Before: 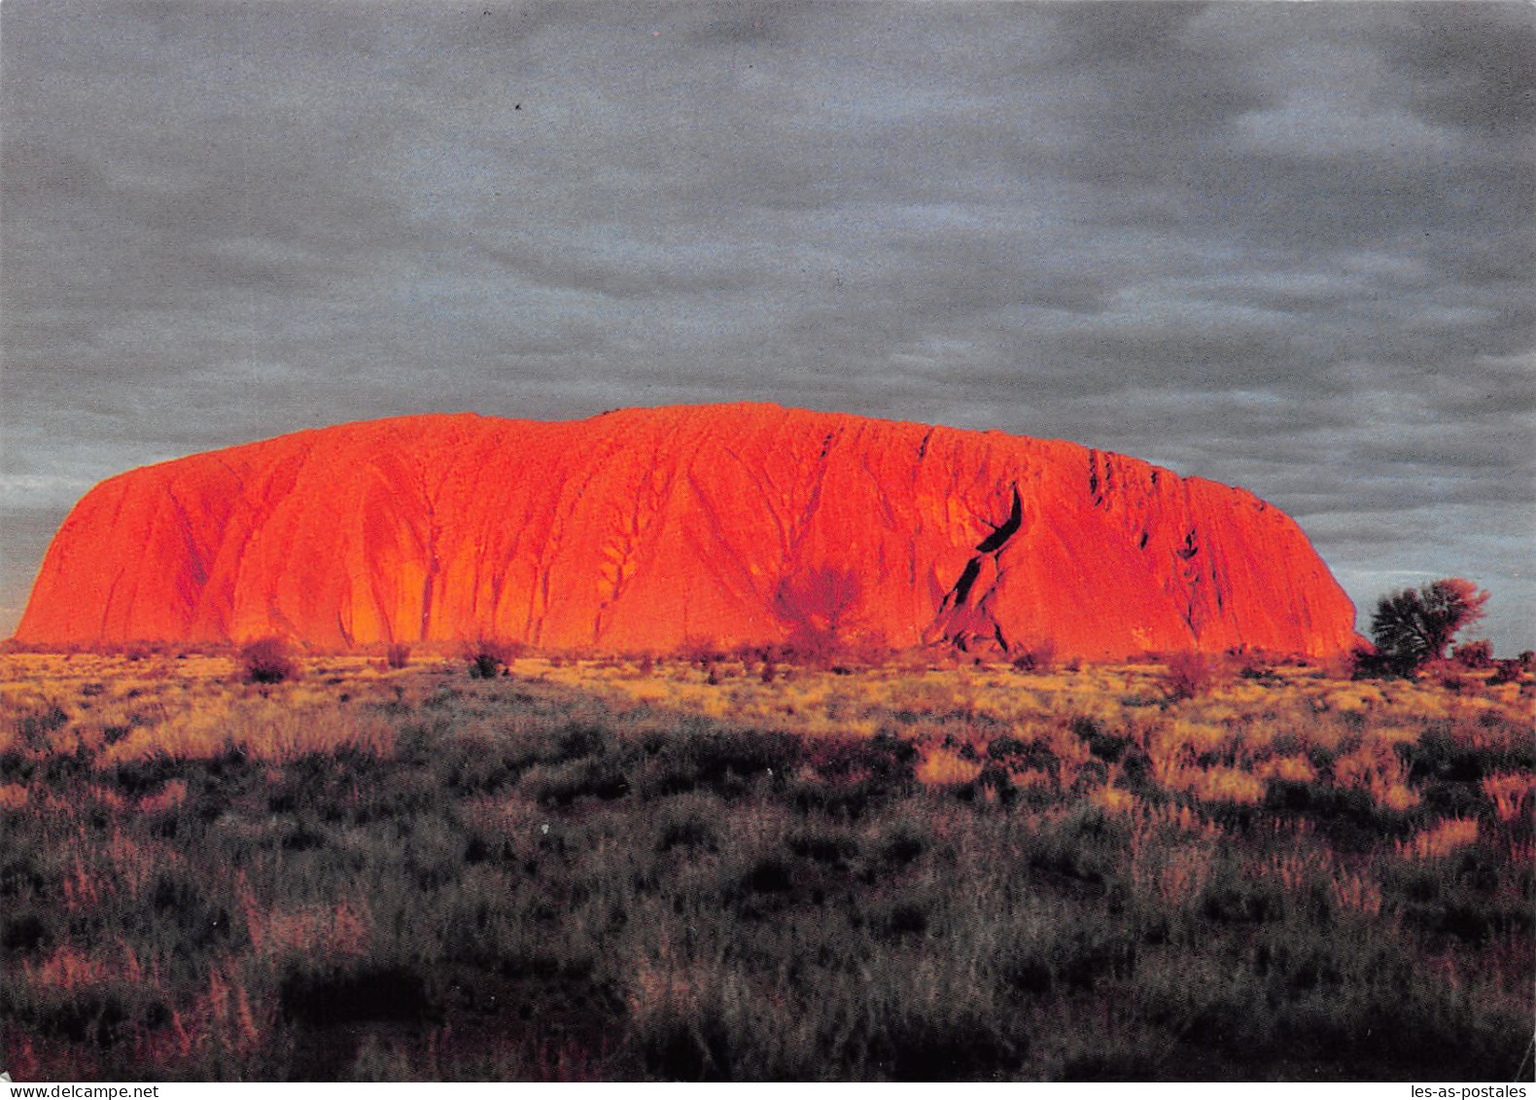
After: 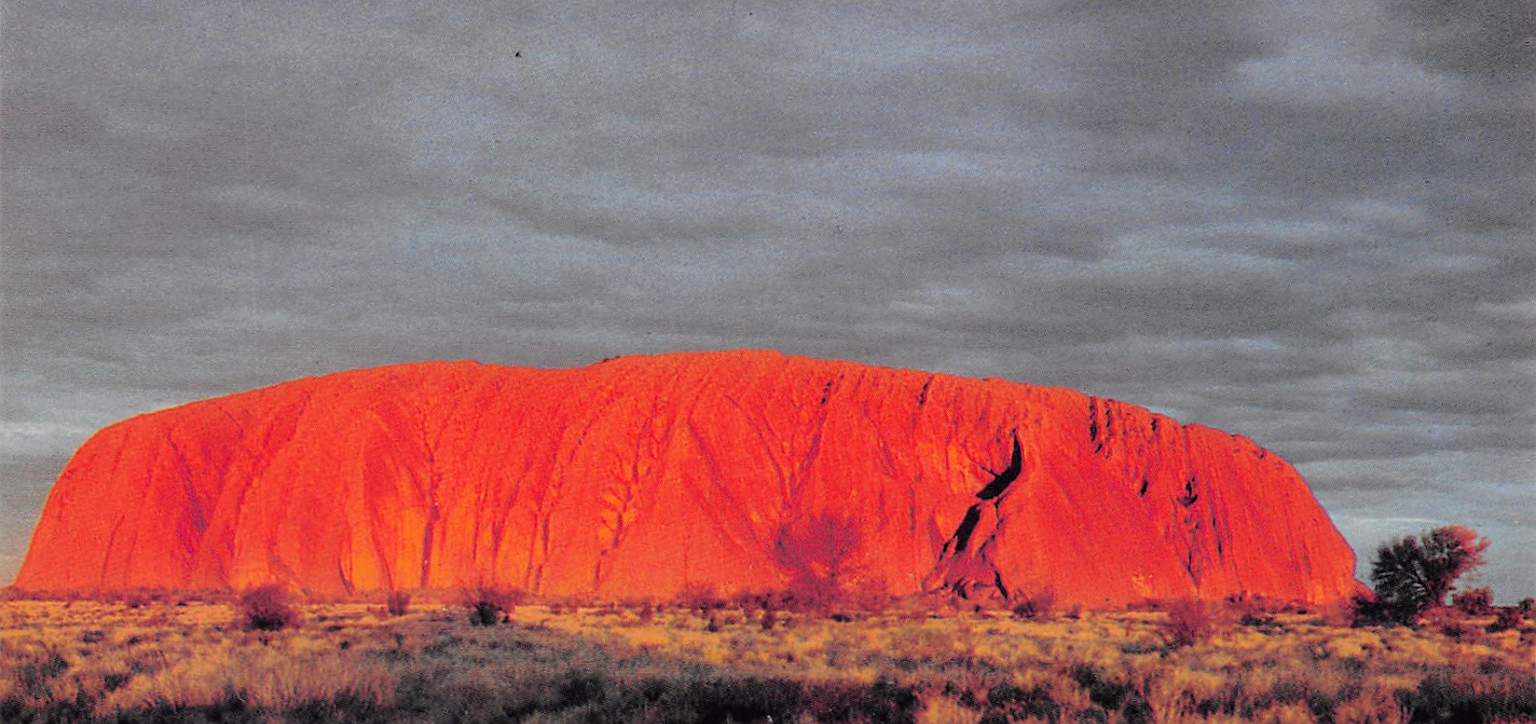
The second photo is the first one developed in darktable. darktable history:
crop and rotate: top 4.791%, bottom 29.318%
